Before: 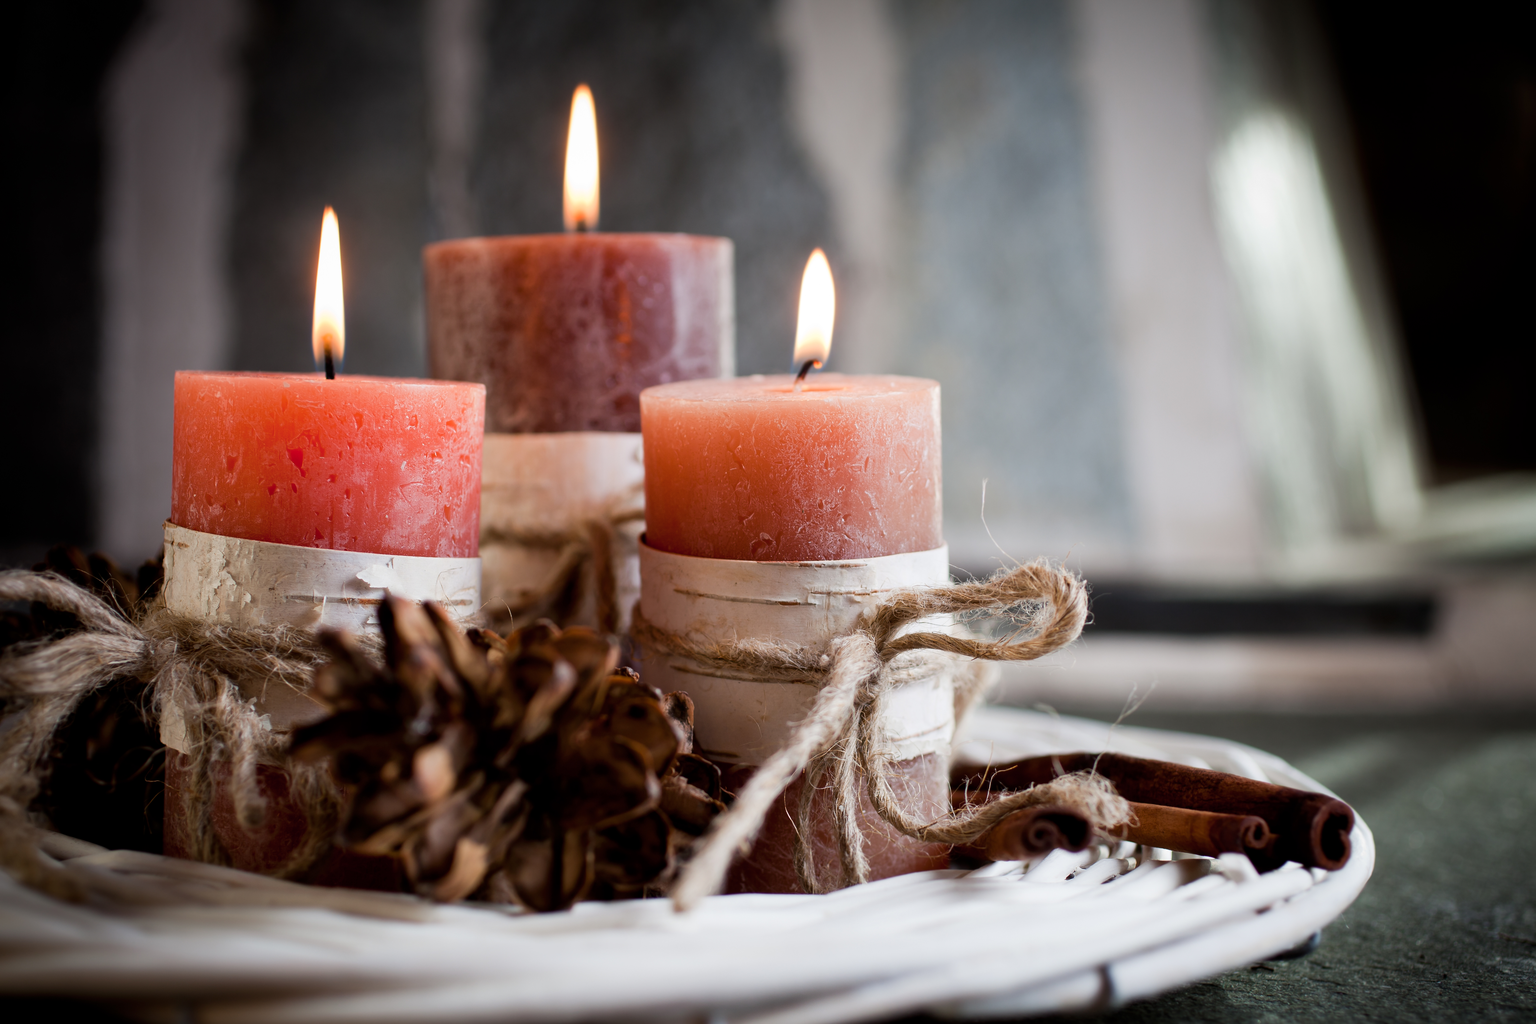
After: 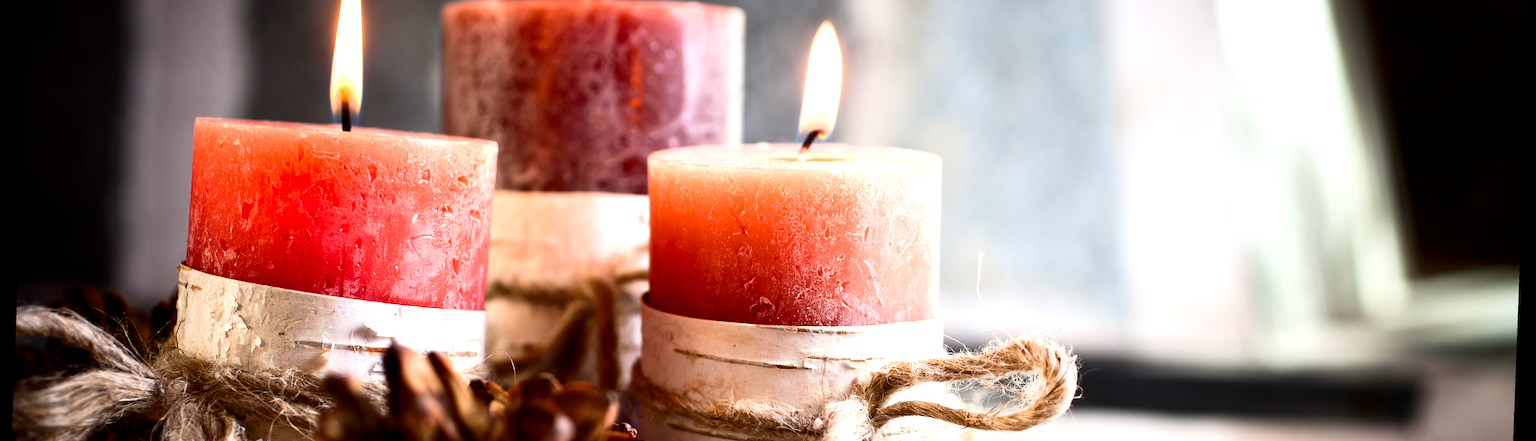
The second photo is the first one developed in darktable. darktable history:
rotate and perspective: rotation 2.17°, automatic cropping off
contrast brightness saturation: contrast 0.19, brightness -0.11, saturation 0.21
exposure: black level correction 0, exposure 1 EV, compensate exposure bias true, compensate highlight preservation false
crop and rotate: top 23.84%, bottom 34.294%
